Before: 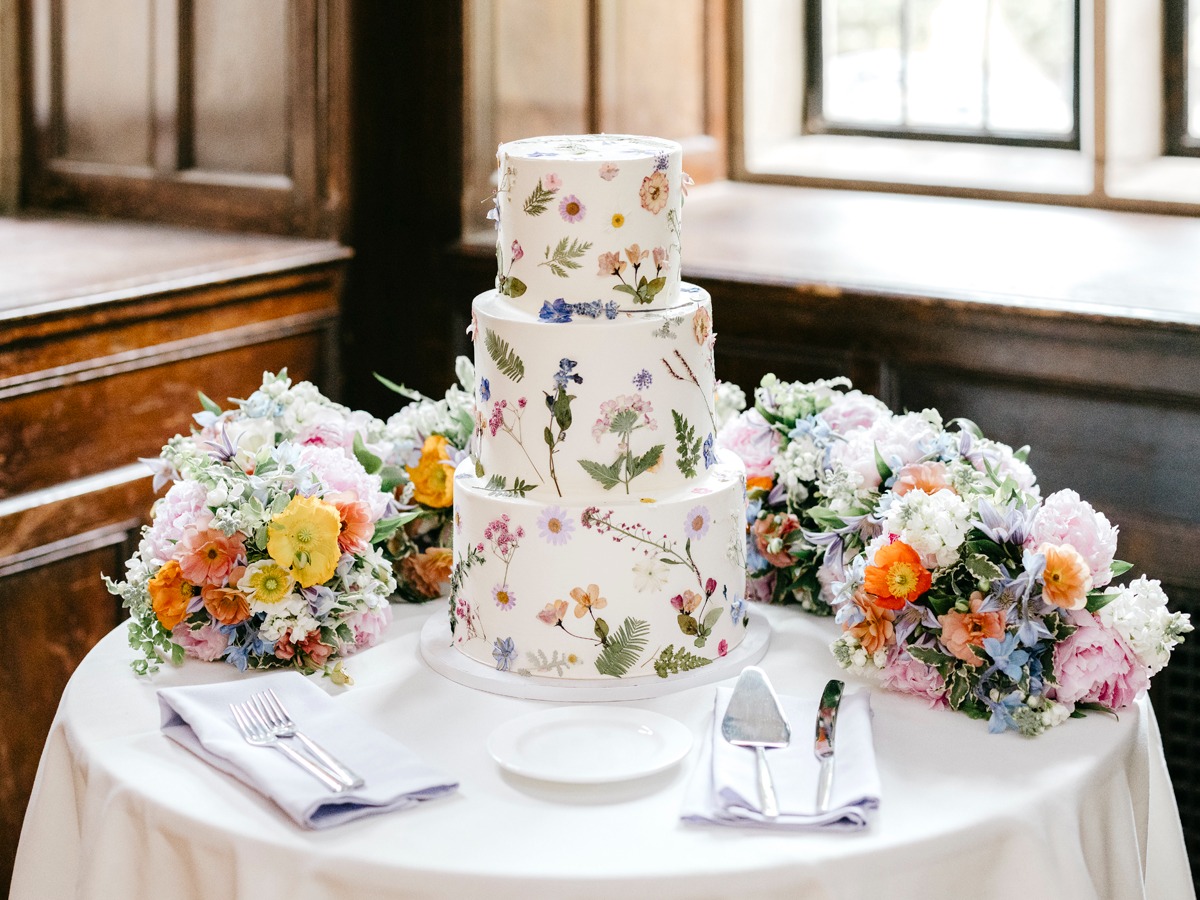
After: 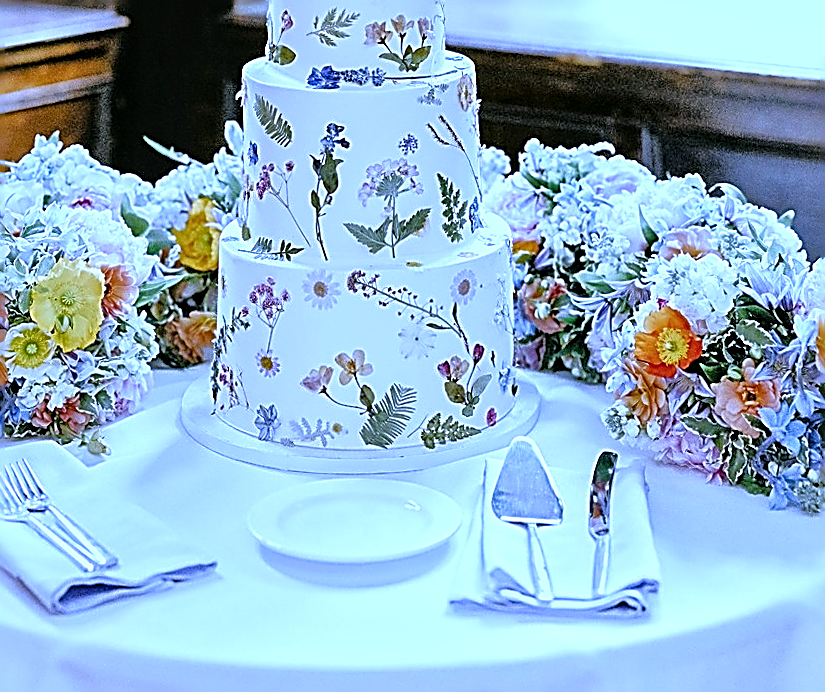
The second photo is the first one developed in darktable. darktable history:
rotate and perspective: rotation 0.215°, lens shift (vertical) -0.139, crop left 0.069, crop right 0.939, crop top 0.002, crop bottom 0.996
sharpen: amount 2
local contrast: mode bilateral grid, contrast 20, coarseness 20, detail 150%, midtone range 0.2
tone equalizer: -7 EV 0.15 EV, -6 EV 0.6 EV, -5 EV 1.15 EV, -4 EV 1.33 EV, -3 EV 1.15 EV, -2 EV 0.6 EV, -1 EV 0.15 EV, mask exposure compensation -0.5 EV
white balance: red 0.766, blue 1.537
color balance rgb: perceptual saturation grading › global saturation -1%
crop: left 16.871%, top 22.857%, right 9.116%
